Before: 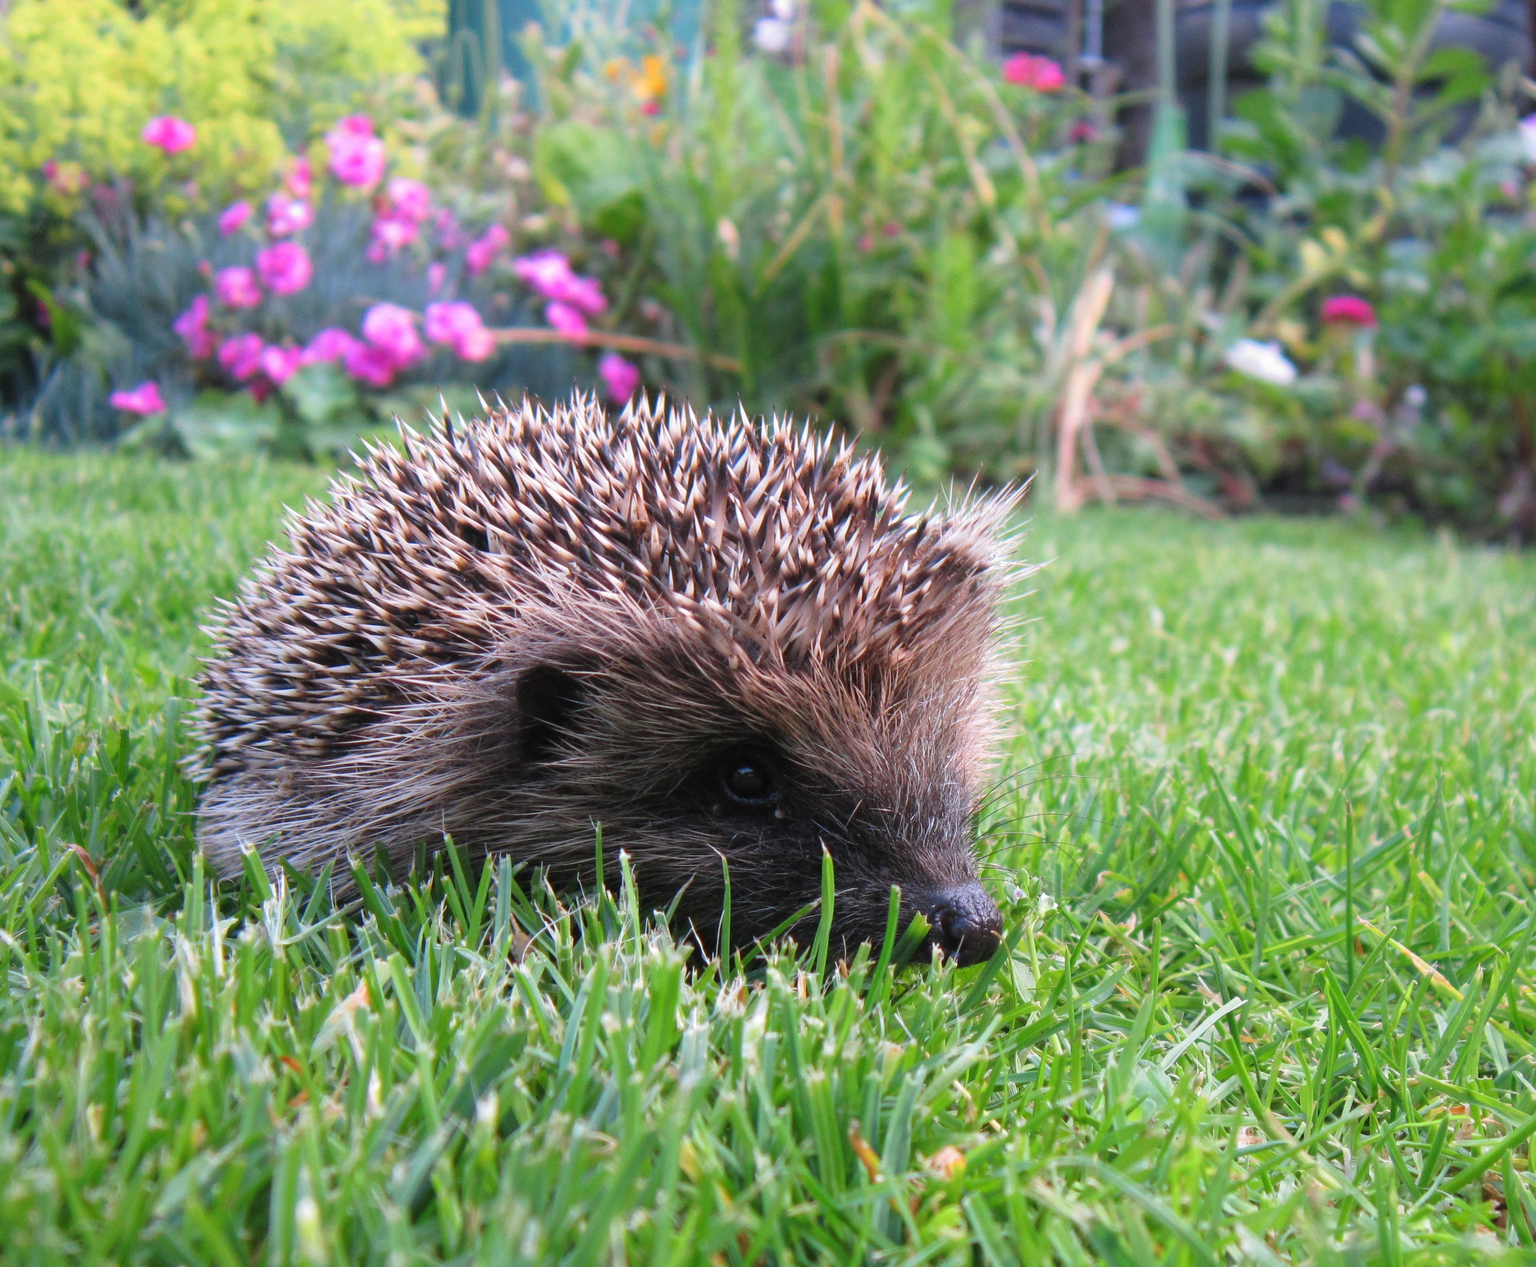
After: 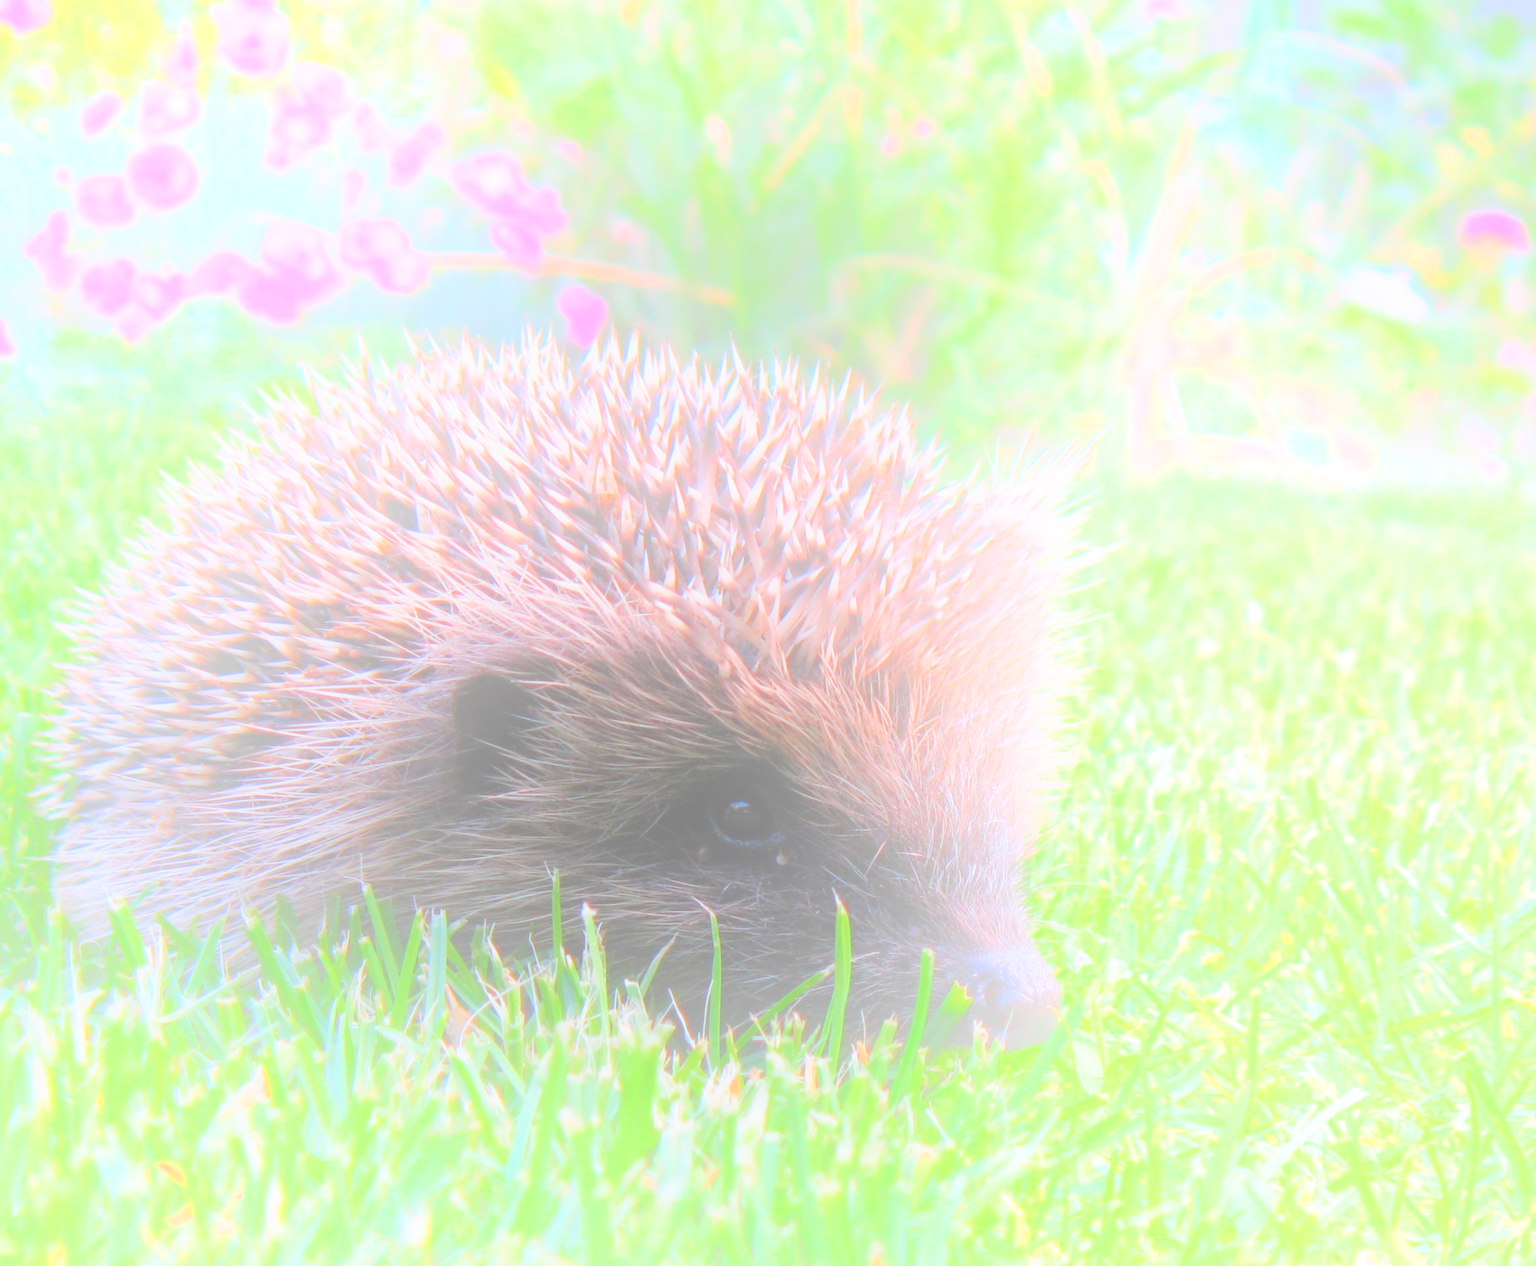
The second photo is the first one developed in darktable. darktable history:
bloom: size 70%, threshold 25%, strength 70%
sigmoid: contrast 1.22, skew 0.65
exposure: compensate highlight preservation false
crop and rotate: left 10.071%, top 10.071%, right 10.02%, bottom 10.02%
